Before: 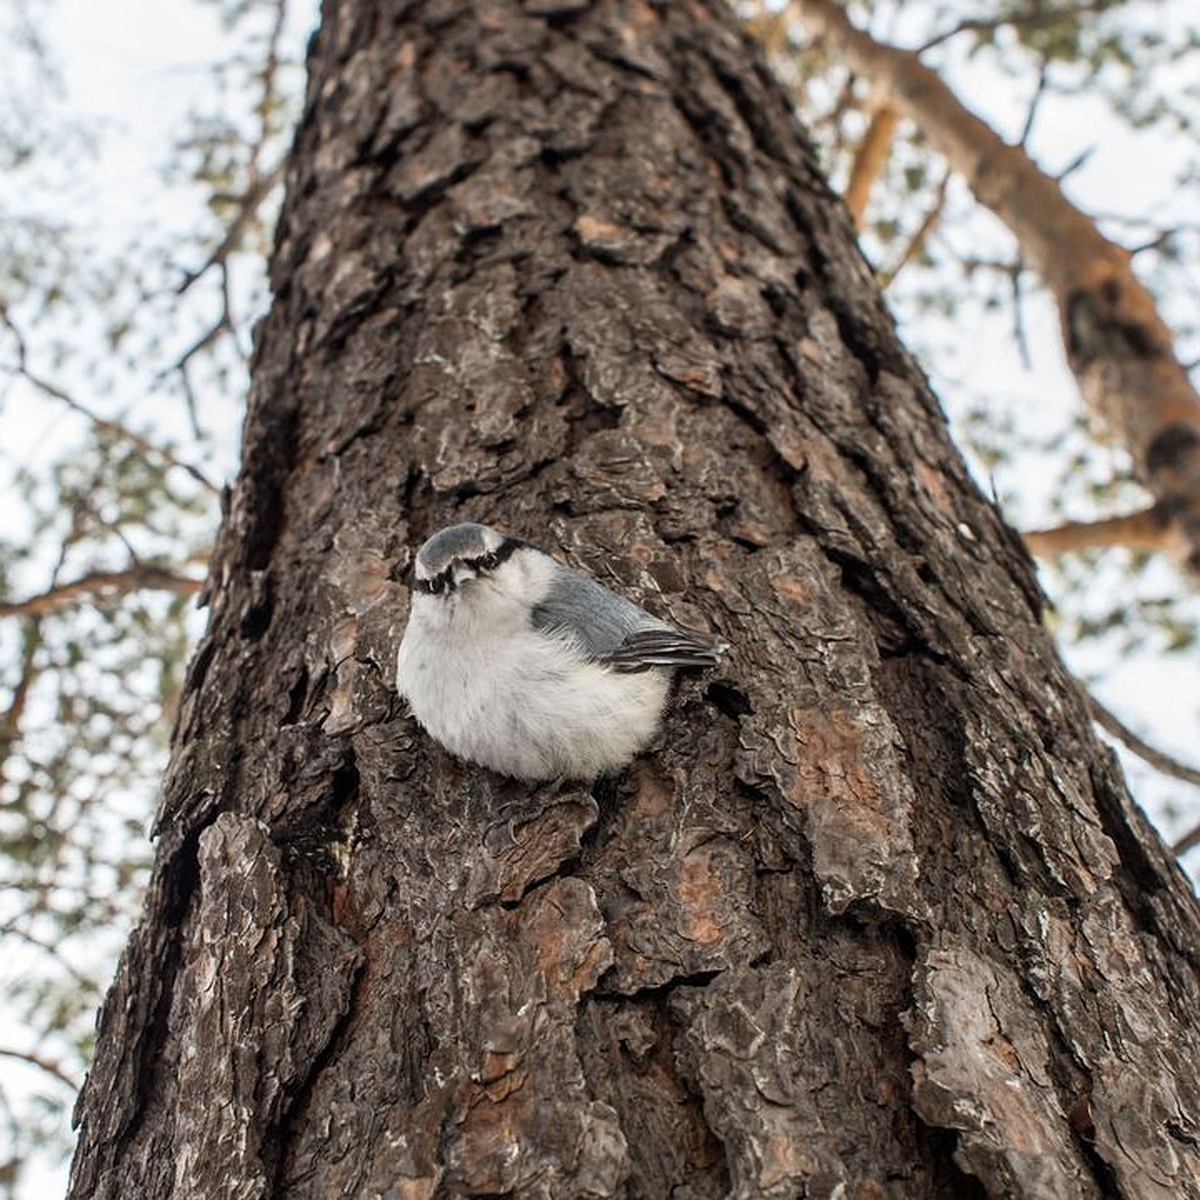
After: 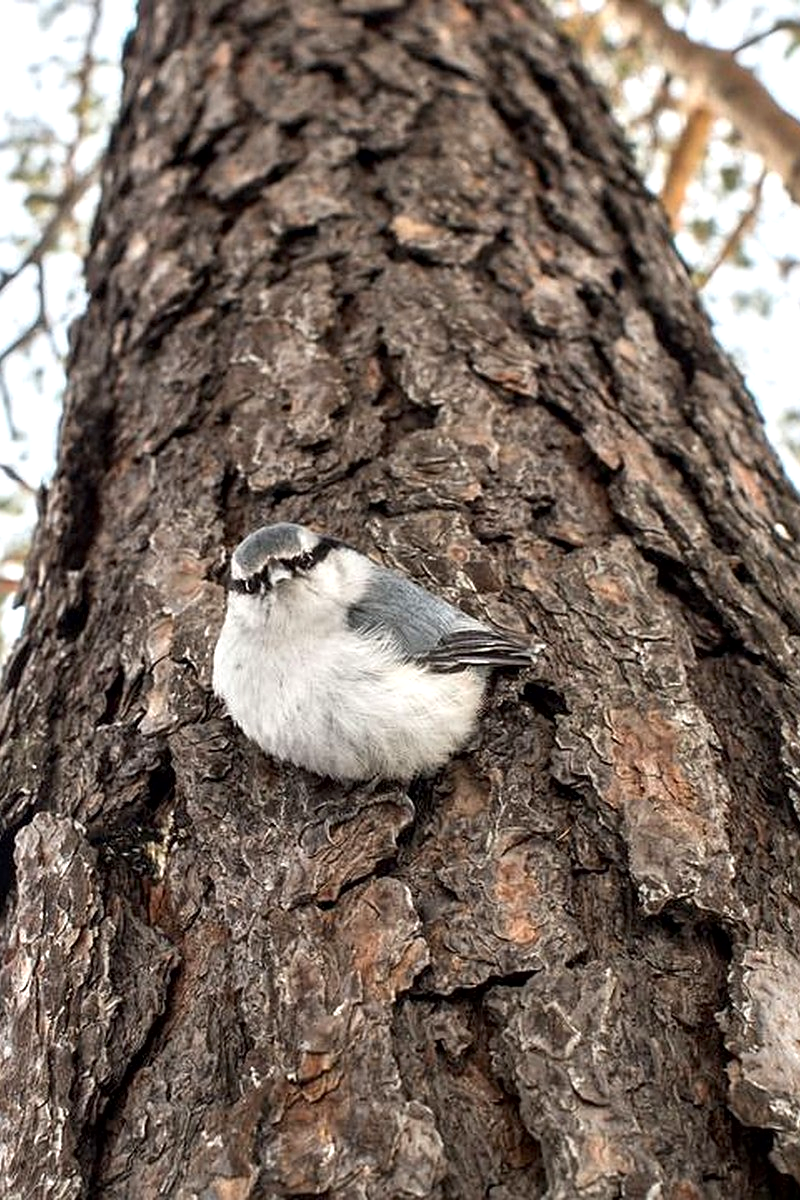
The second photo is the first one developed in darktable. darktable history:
sharpen: amount 0.204
local contrast: mode bilateral grid, contrast 20, coarseness 50, detail 120%, midtone range 0.2
exposure: black level correction 0.001, exposure 0.499 EV, compensate exposure bias true, compensate highlight preservation false
crop: left 15.402%, right 17.874%
